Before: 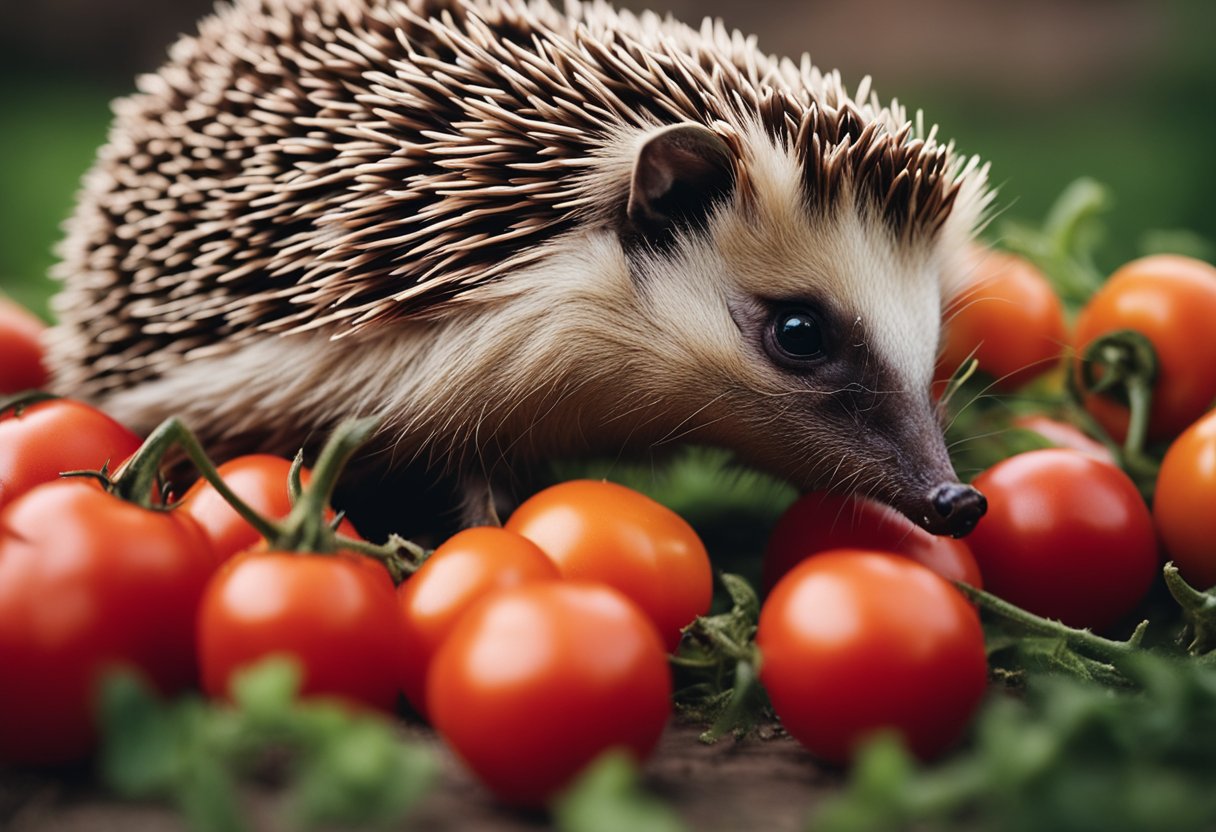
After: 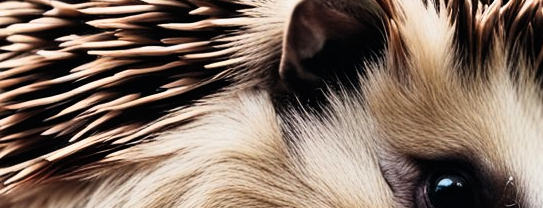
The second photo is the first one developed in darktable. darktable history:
exposure: exposure -0.242 EV, compensate highlight preservation false
crop: left 28.64%, top 16.832%, right 26.637%, bottom 58.055%
base curve: curves: ch0 [(0, 0) (0.005, 0.002) (0.193, 0.295) (0.399, 0.664) (0.75, 0.928) (1, 1)]
